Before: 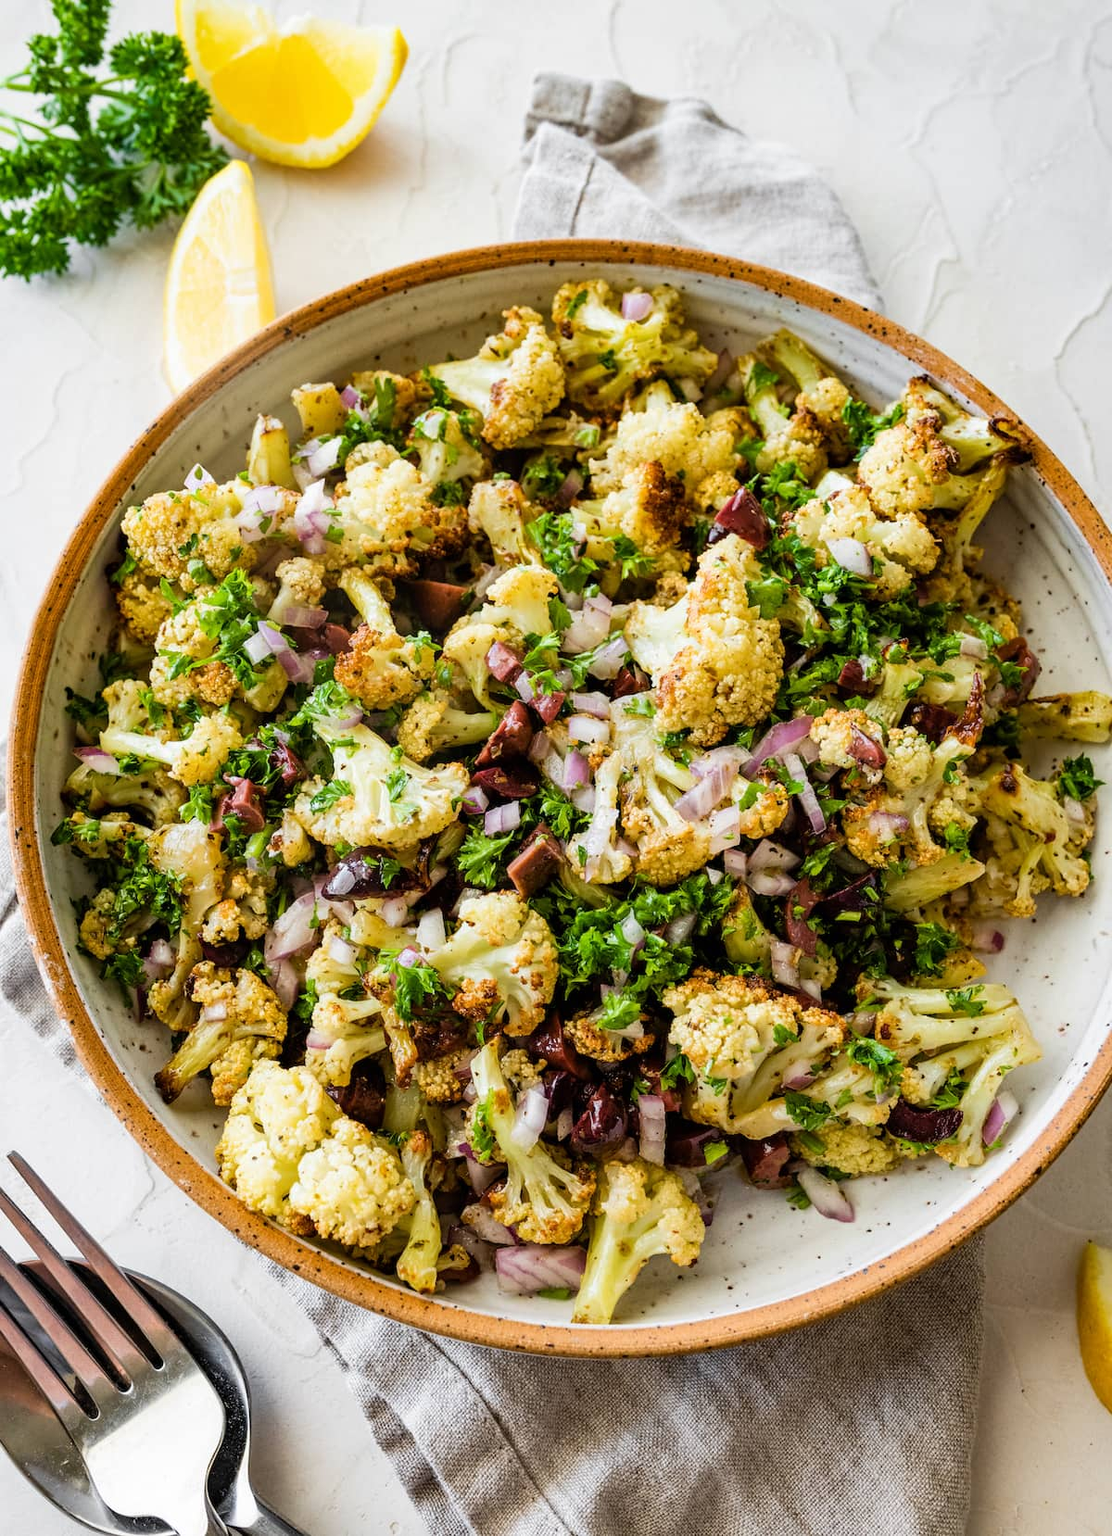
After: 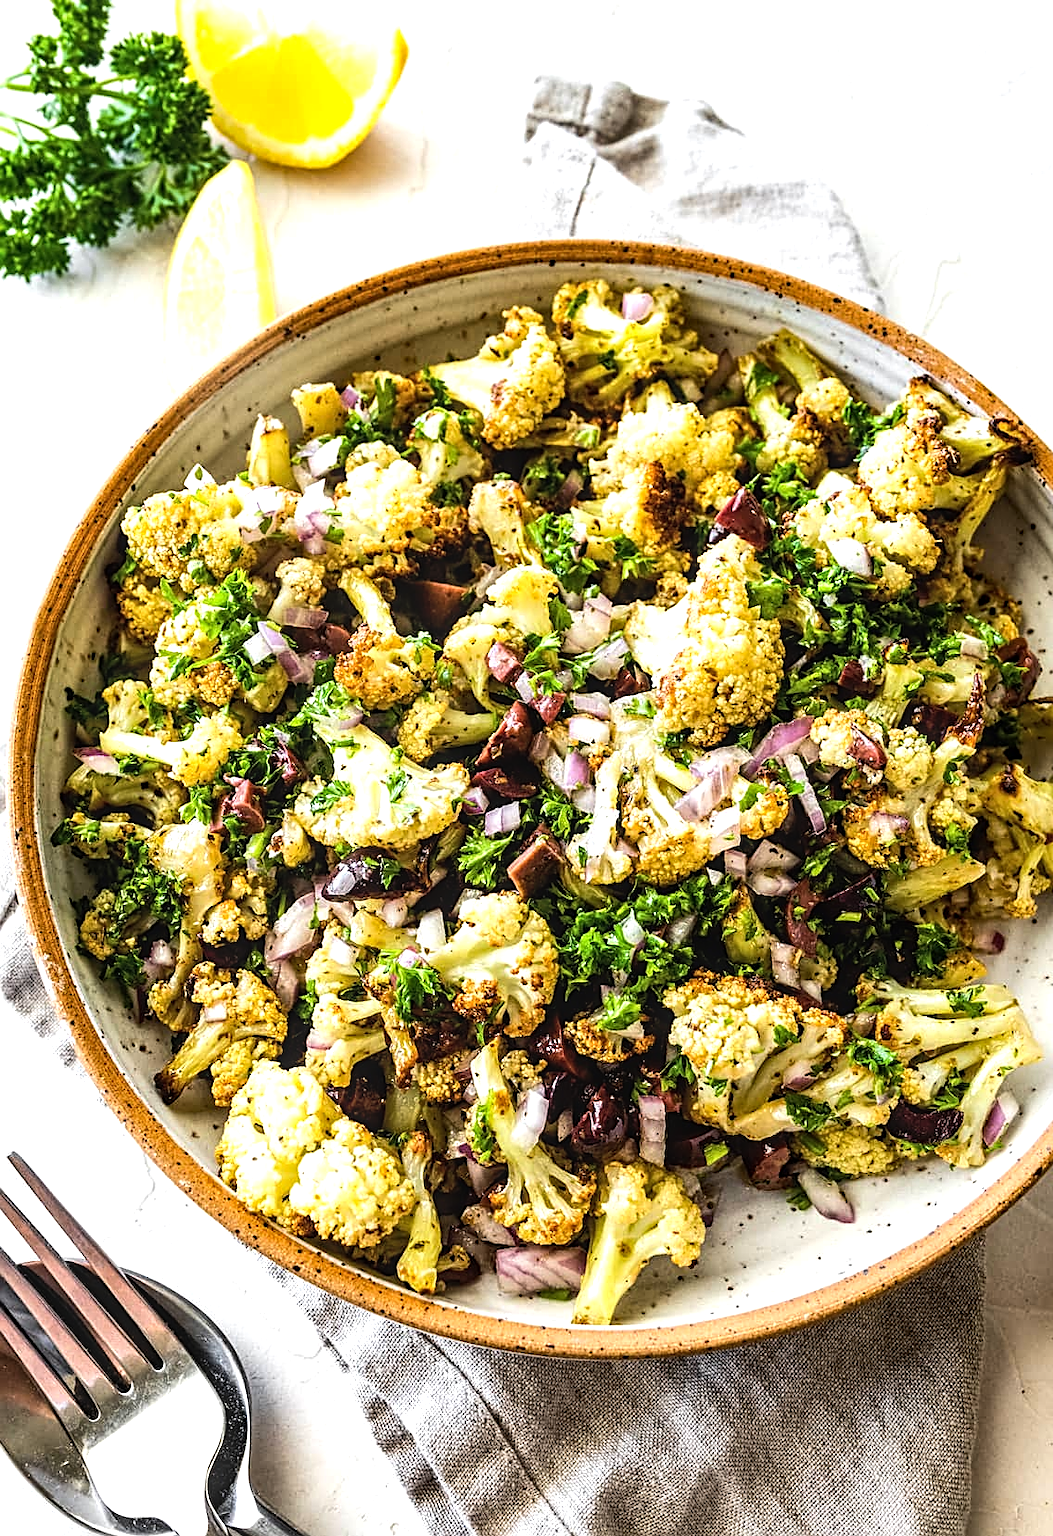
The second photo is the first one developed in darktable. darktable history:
sharpen: on, module defaults
tone equalizer: -8 EV -0.714 EV, -7 EV -0.685 EV, -6 EV -0.564 EV, -5 EV -0.411 EV, -3 EV 0.401 EV, -2 EV 0.6 EV, -1 EV 0.683 EV, +0 EV 0.779 EV, edges refinement/feathering 500, mask exposure compensation -1.57 EV, preserve details no
local contrast: on, module defaults
crop and rotate: left 0%, right 5.204%
